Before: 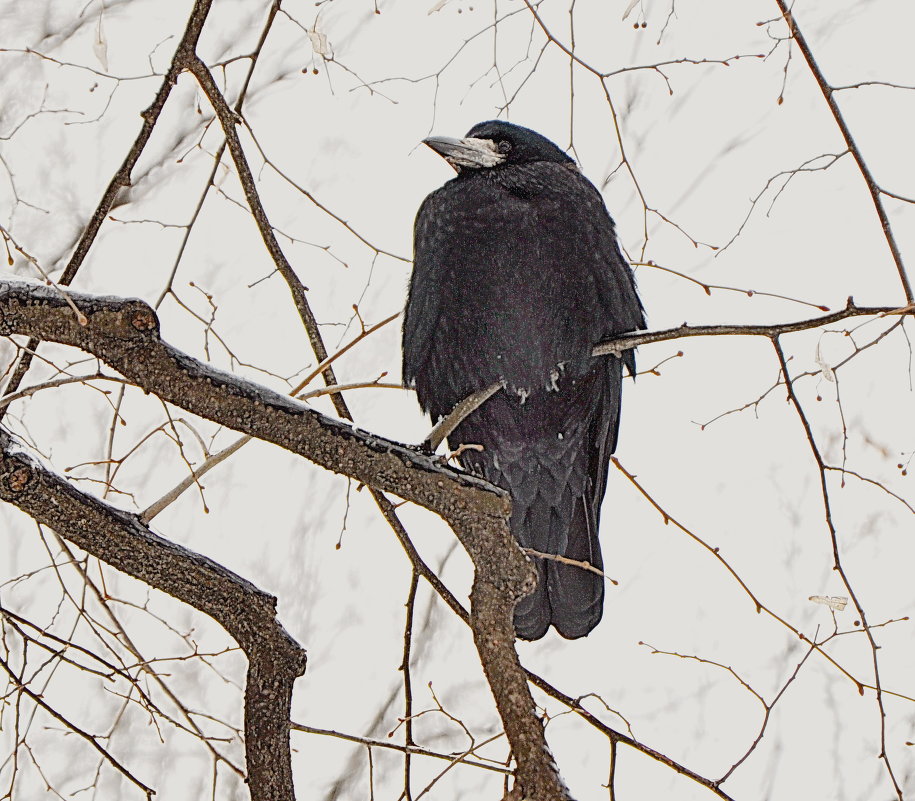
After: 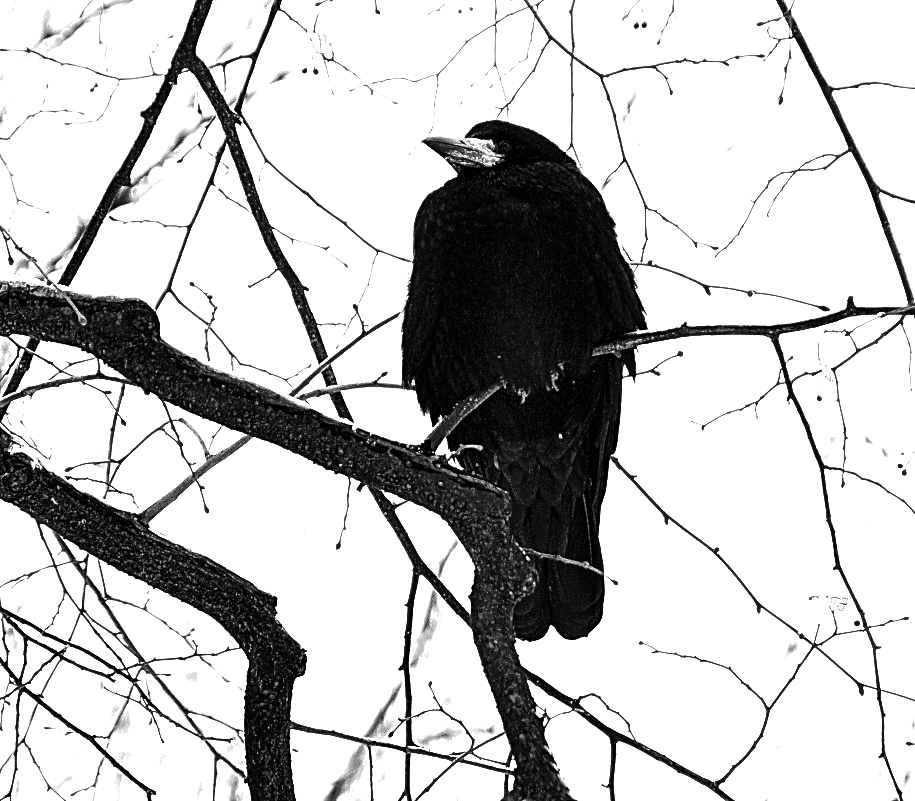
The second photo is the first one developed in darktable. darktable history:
exposure: black level correction 0, exposure 0.885 EV, compensate highlight preservation false
contrast brightness saturation: contrast 0.017, brightness -0.983, saturation -0.993
